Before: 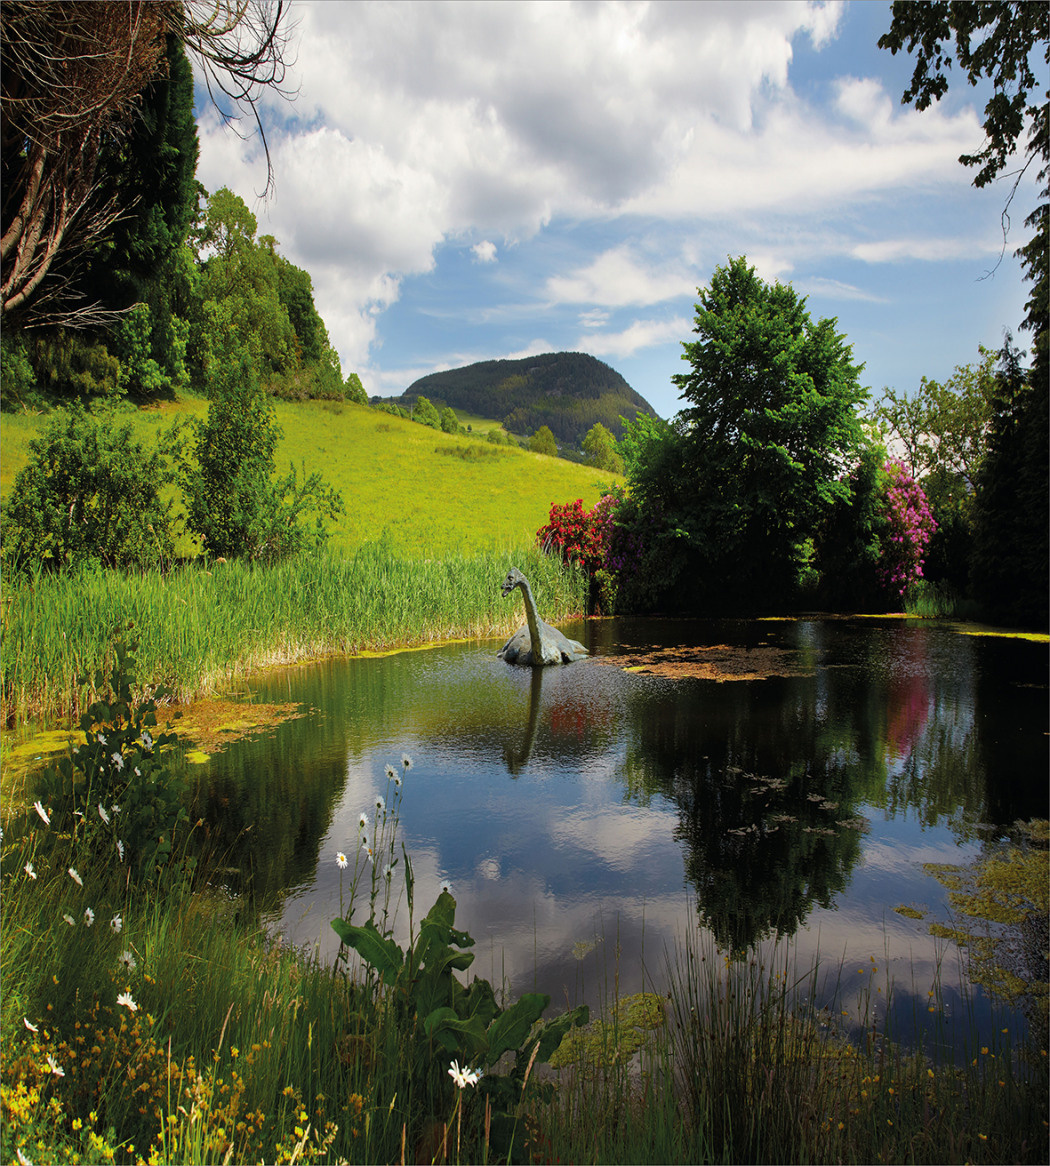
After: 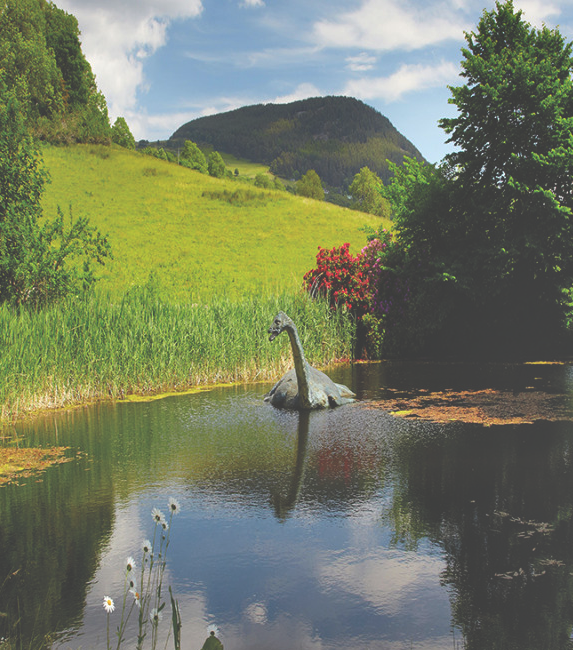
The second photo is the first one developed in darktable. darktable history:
shadows and highlights: soften with gaussian
crop and rotate: left 22.241%, top 21.998%, right 23.148%, bottom 22.176%
exposure: black level correction -0.041, exposure 0.064 EV, compensate highlight preservation false
